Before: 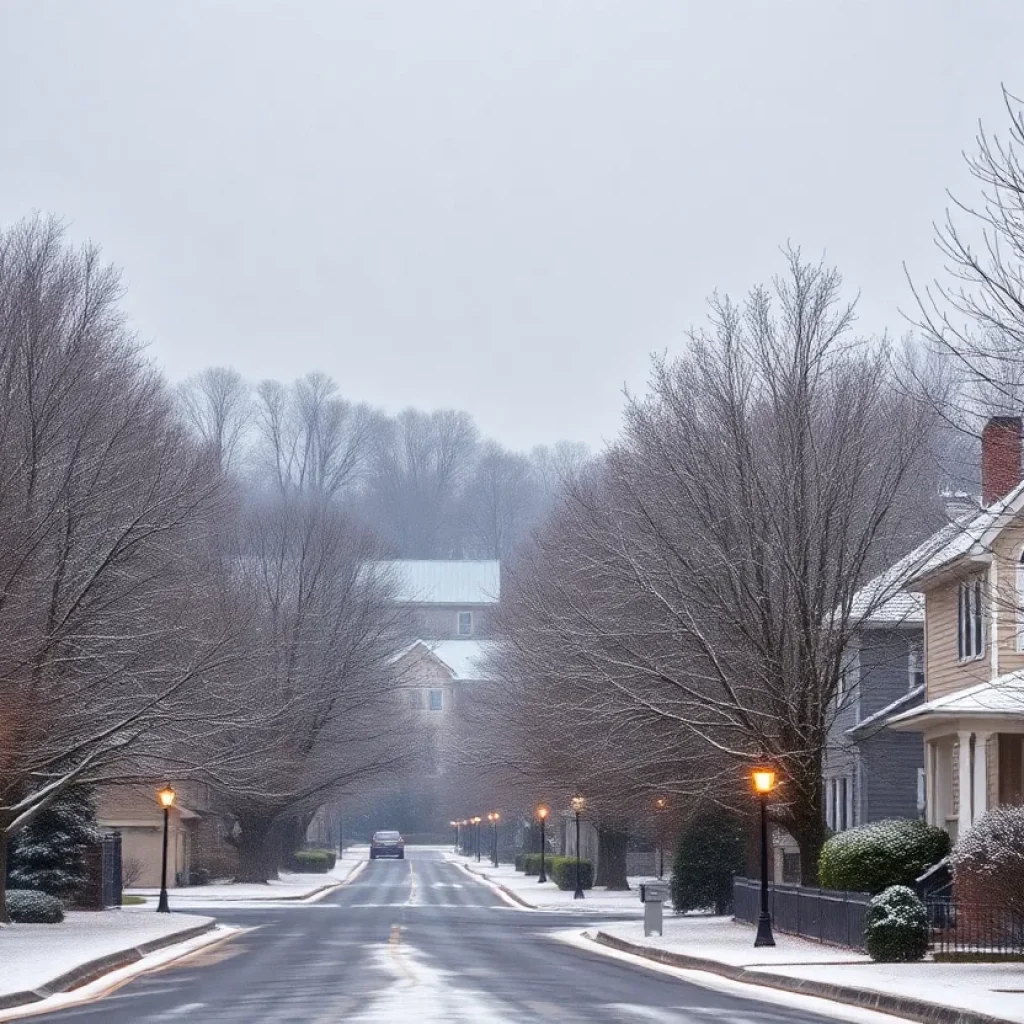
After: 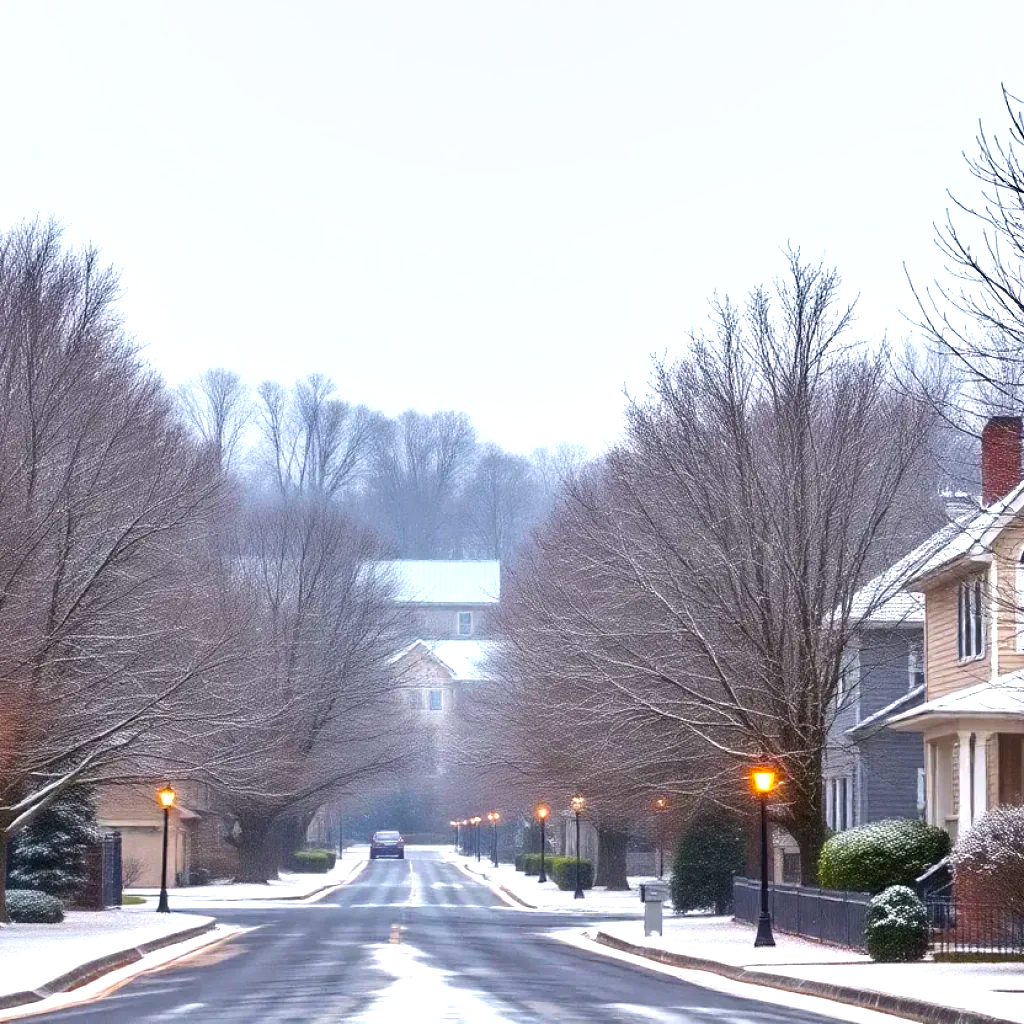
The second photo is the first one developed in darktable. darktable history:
shadows and highlights: shadows 52.42, soften with gaussian
exposure: black level correction 0, exposure 0.7 EV, compensate exposure bias true, compensate highlight preservation false
color balance rgb: perceptual saturation grading › global saturation 25%, global vibrance 20%
